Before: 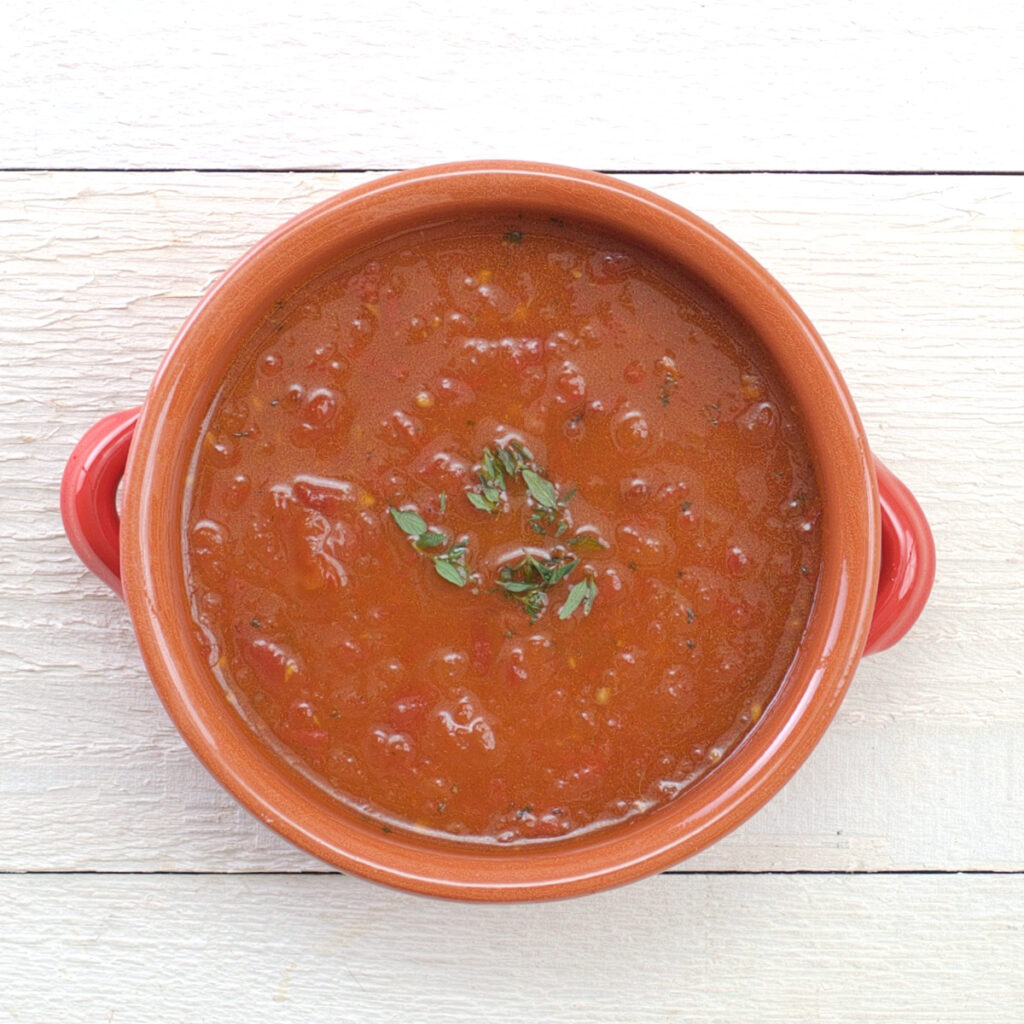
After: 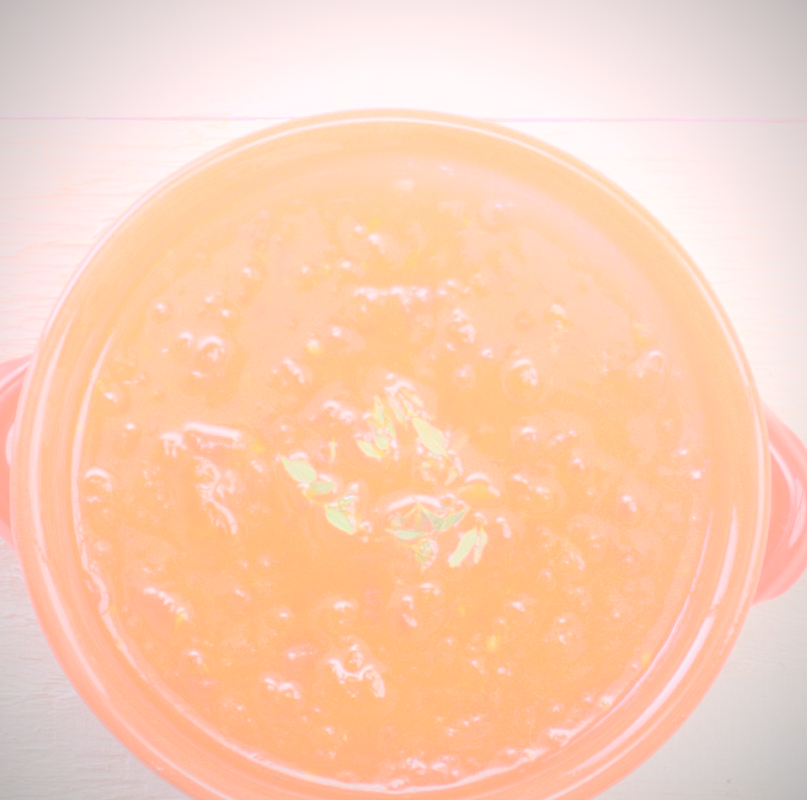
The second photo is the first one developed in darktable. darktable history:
crop and rotate: left 10.77%, top 5.1%, right 10.41%, bottom 16.76%
exposure: black level correction 0.011, exposure -0.478 EV, compensate highlight preservation false
graduated density: density 0.38 EV, hardness 21%, rotation -6.11°, saturation 32%
rgb levels: mode RGB, independent channels, levels [[0, 0.474, 1], [0, 0.5, 1], [0, 0.5, 1]]
filmic rgb: black relative exposure -9.08 EV, white relative exposure 2.3 EV, hardness 7.49
bloom: size 70%, threshold 25%, strength 70%
vignetting: fall-off radius 60.65%
